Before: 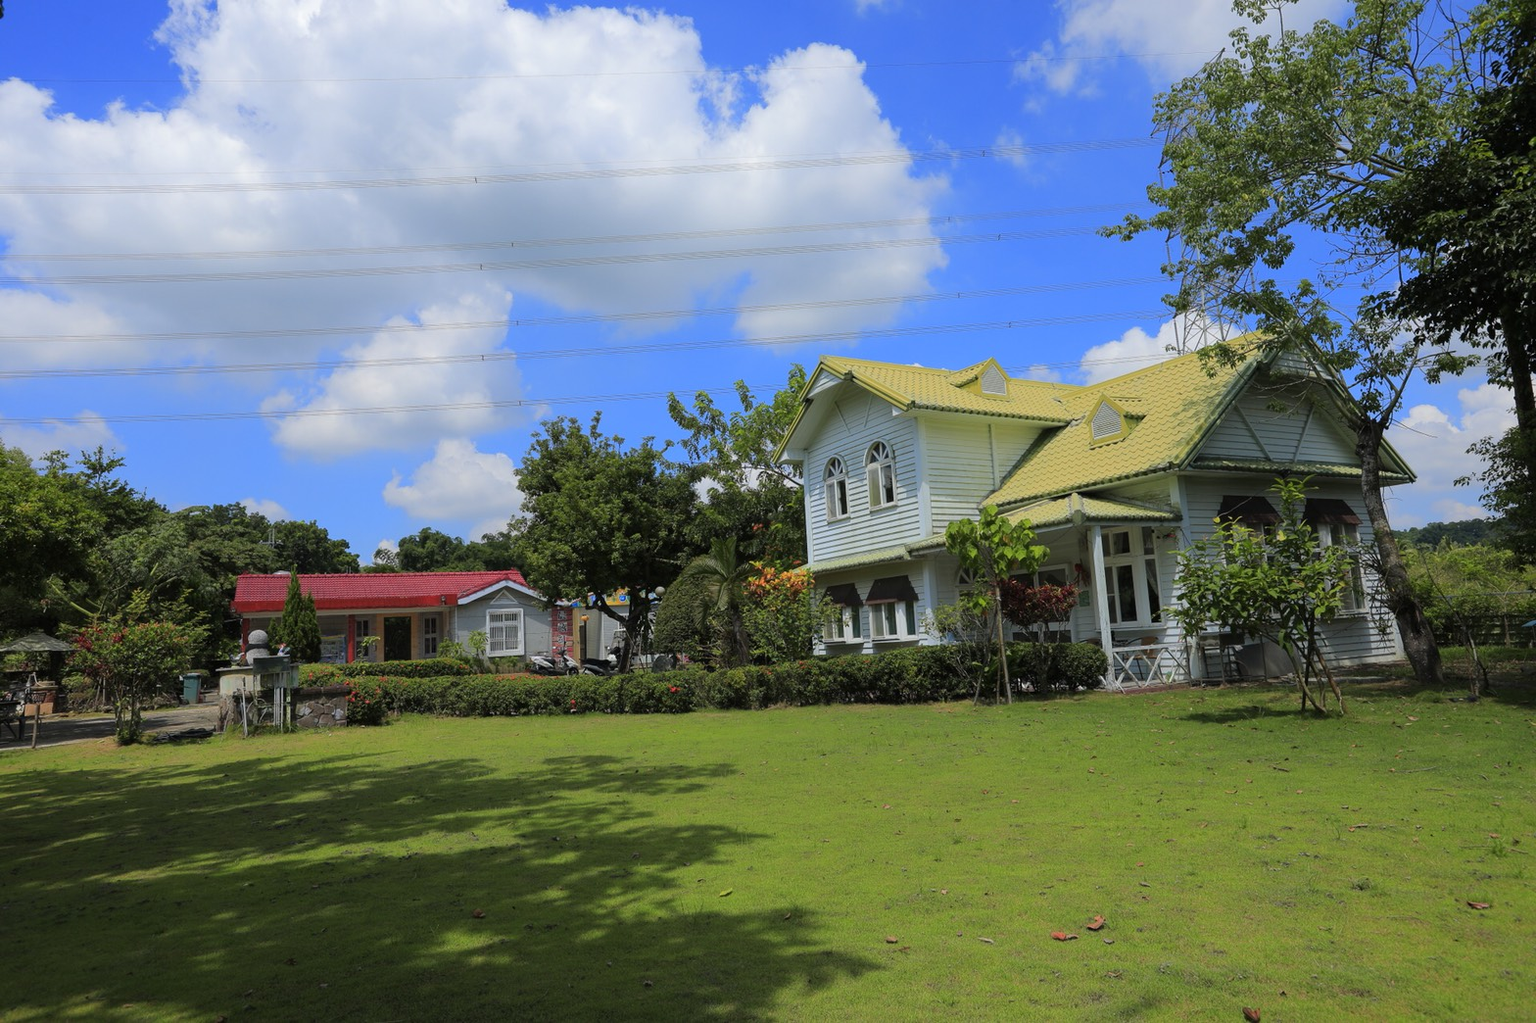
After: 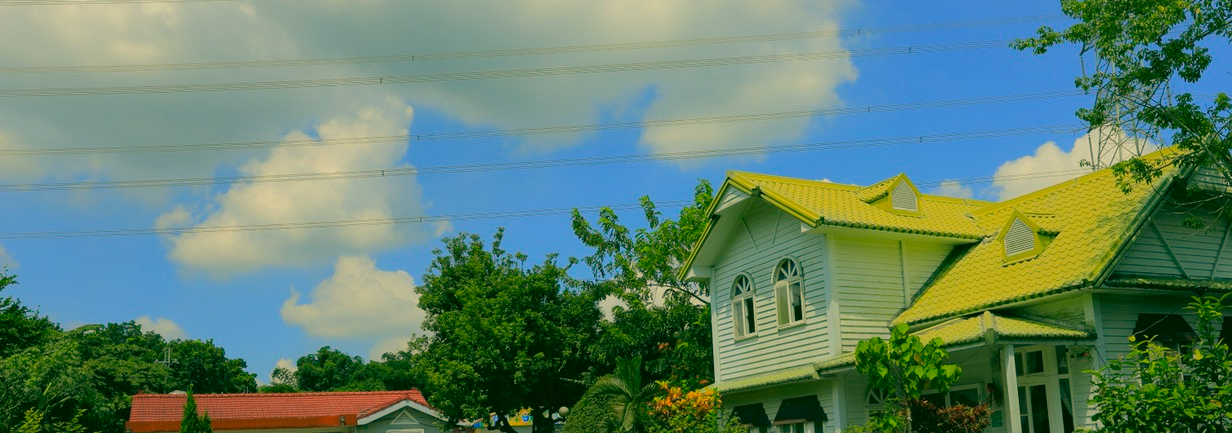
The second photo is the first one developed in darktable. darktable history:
color correction: highlights a* 5.62, highlights b* 33.57, shadows a* -25.86, shadows b* 4.02
crop: left 7.036%, top 18.398%, right 14.379%, bottom 40.043%
bloom: size 5%, threshold 95%, strength 15%
shadows and highlights: shadows 40, highlights -60
